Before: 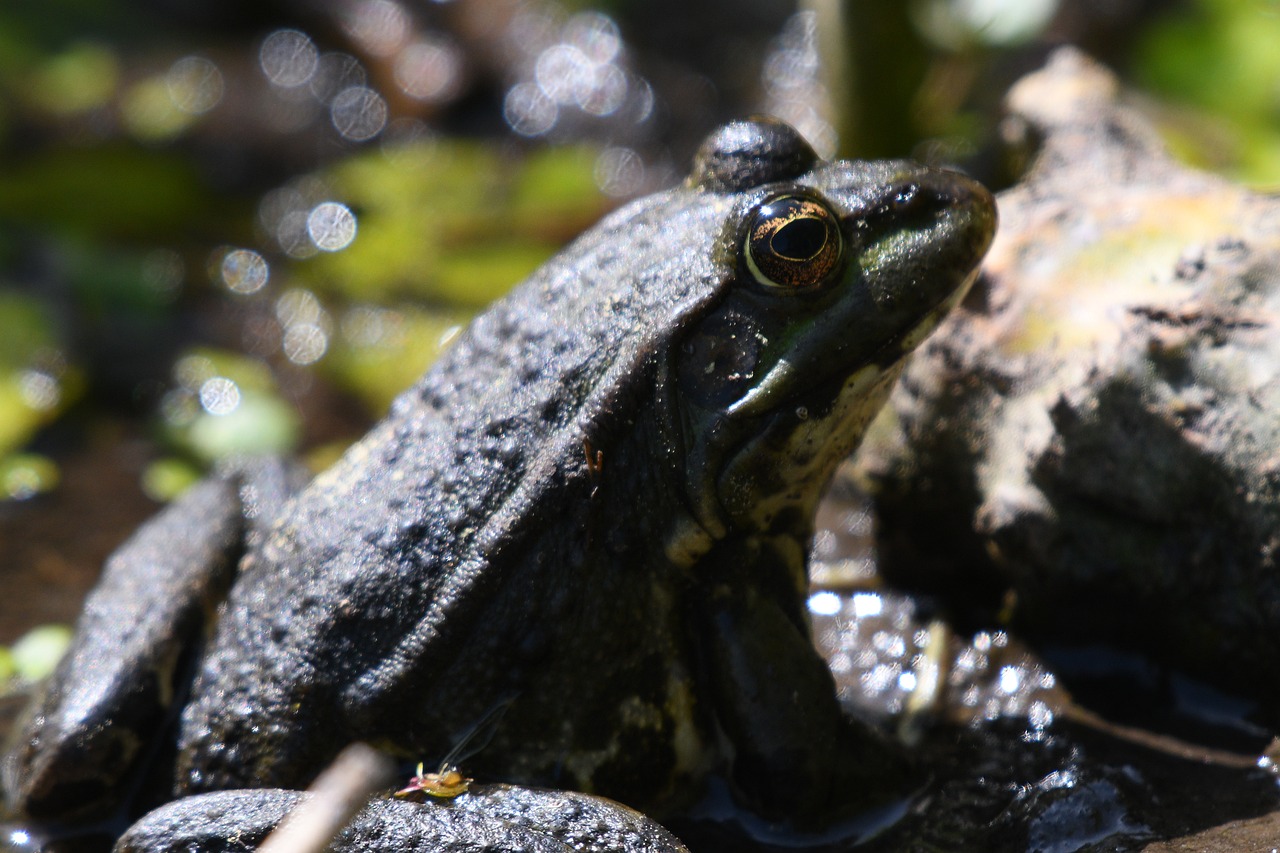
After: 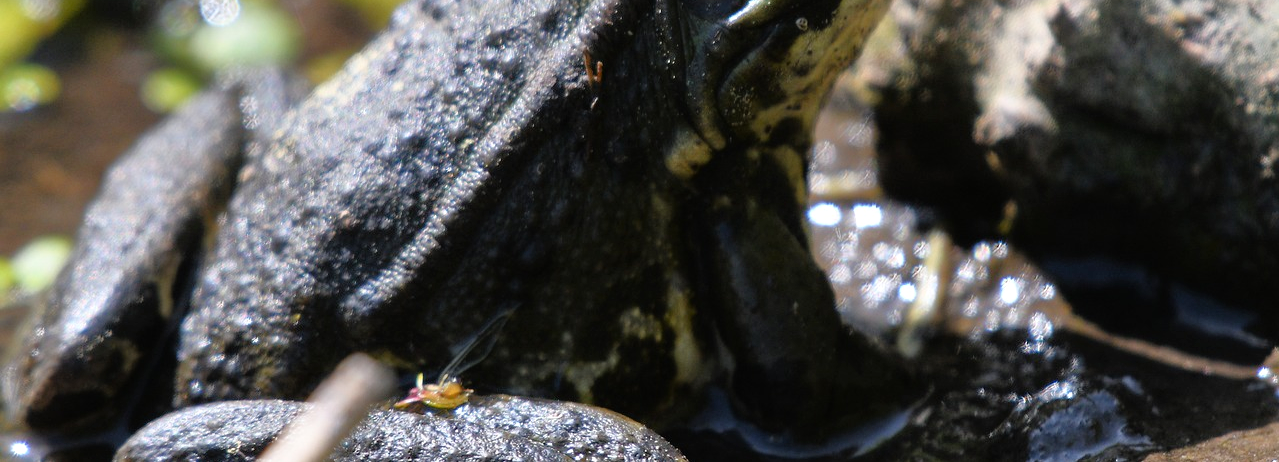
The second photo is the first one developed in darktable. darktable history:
crop and rotate: top 45.827%, right 0.048%
tone equalizer: -7 EV 0.147 EV, -6 EV 0.608 EV, -5 EV 1.16 EV, -4 EV 1.32 EV, -3 EV 1.13 EV, -2 EV 0.6 EV, -1 EV 0.16 EV
